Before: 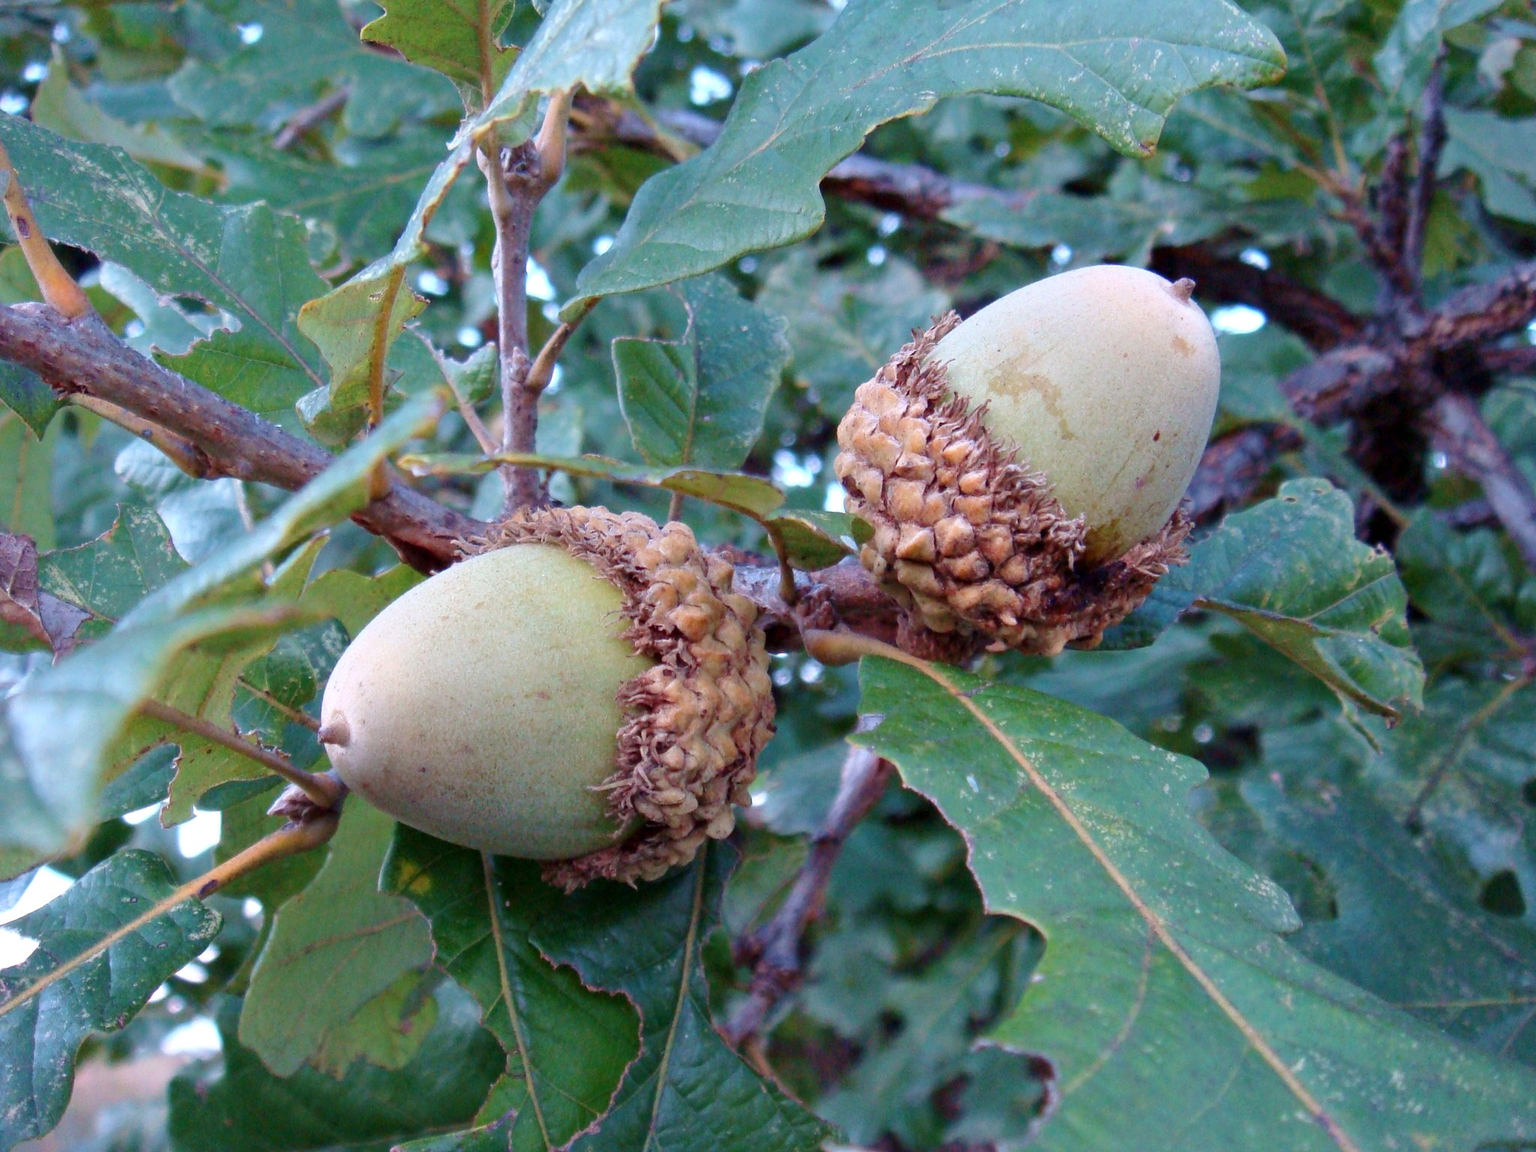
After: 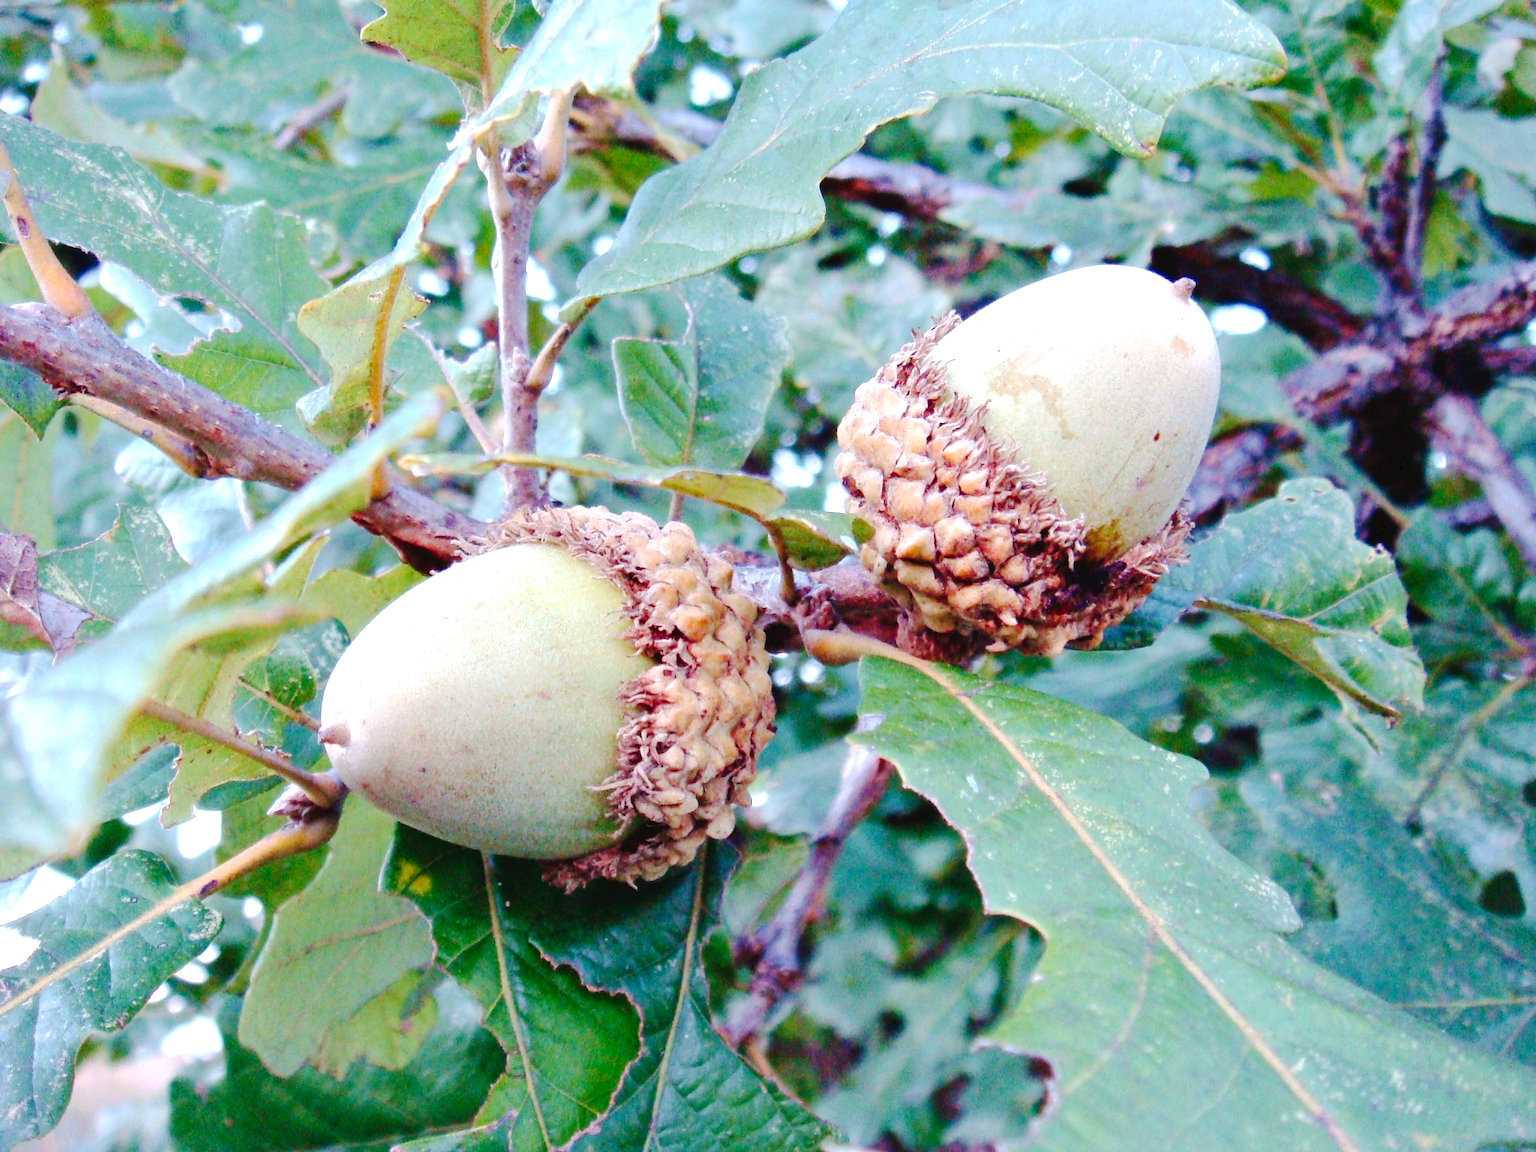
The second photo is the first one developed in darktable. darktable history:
tone curve: curves: ch0 [(0, 0) (0.003, 0.036) (0.011, 0.039) (0.025, 0.039) (0.044, 0.043) (0.069, 0.05) (0.1, 0.072) (0.136, 0.102) (0.177, 0.144) (0.224, 0.204) (0.277, 0.288) (0.335, 0.384) (0.399, 0.477) (0.468, 0.575) (0.543, 0.652) (0.623, 0.724) (0.709, 0.785) (0.801, 0.851) (0.898, 0.915) (1, 1)], preserve colors none
exposure: exposure 0.74 EV, compensate highlight preservation false
